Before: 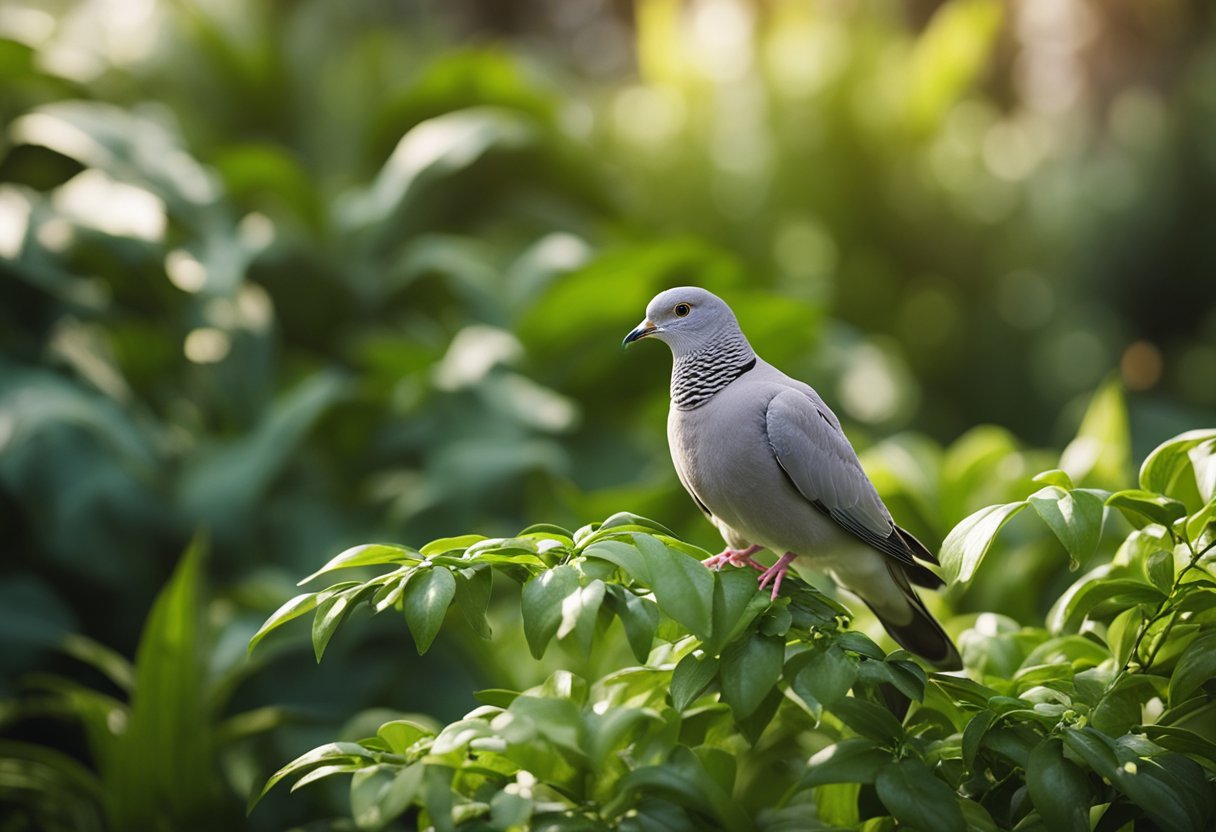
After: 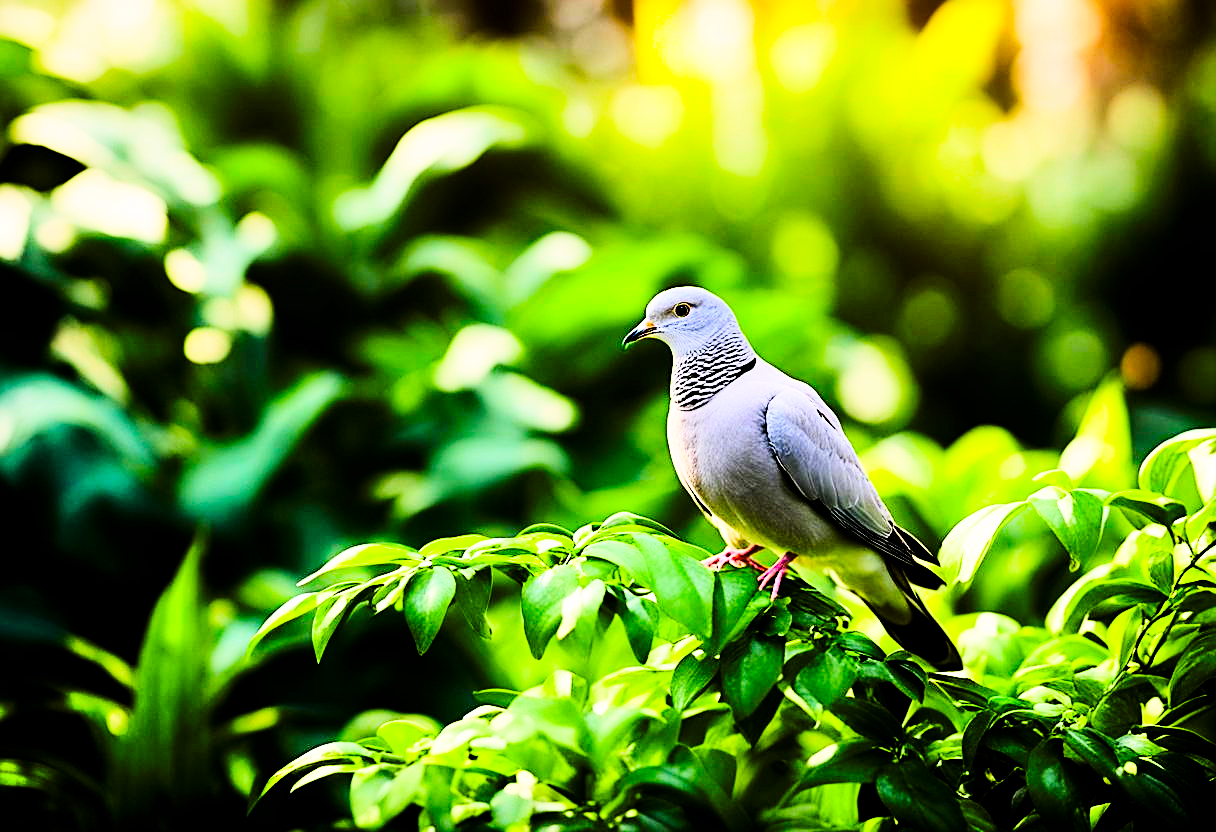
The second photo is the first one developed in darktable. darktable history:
shadows and highlights: low approximation 0.01, soften with gaussian
exposure: black level correction 0, exposure 1 EV, compensate highlight preservation false
tone curve: curves: ch0 [(0, 0) (0.004, 0) (0.133, 0.071) (0.325, 0.456) (0.832, 0.957) (1, 1)], color space Lab, linked channels, preserve colors none
filmic rgb: black relative exposure -7.65 EV, white relative exposure 4.56 EV, hardness 3.61
sharpen: on, module defaults
contrast brightness saturation: contrast 0.13, brightness -0.24, saturation 0.14
color balance rgb: linear chroma grading › shadows -8%, linear chroma grading › global chroma 10%, perceptual saturation grading › global saturation 2%, perceptual saturation grading › highlights -2%, perceptual saturation grading › mid-tones 4%, perceptual saturation grading › shadows 8%, perceptual brilliance grading › global brilliance 2%, perceptual brilliance grading › highlights -4%, global vibrance 16%, saturation formula JzAzBz (2021)
color balance: lift [0.991, 1, 1, 1], gamma [0.996, 1, 1, 1], input saturation 98.52%, contrast 20.34%, output saturation 103.72%
